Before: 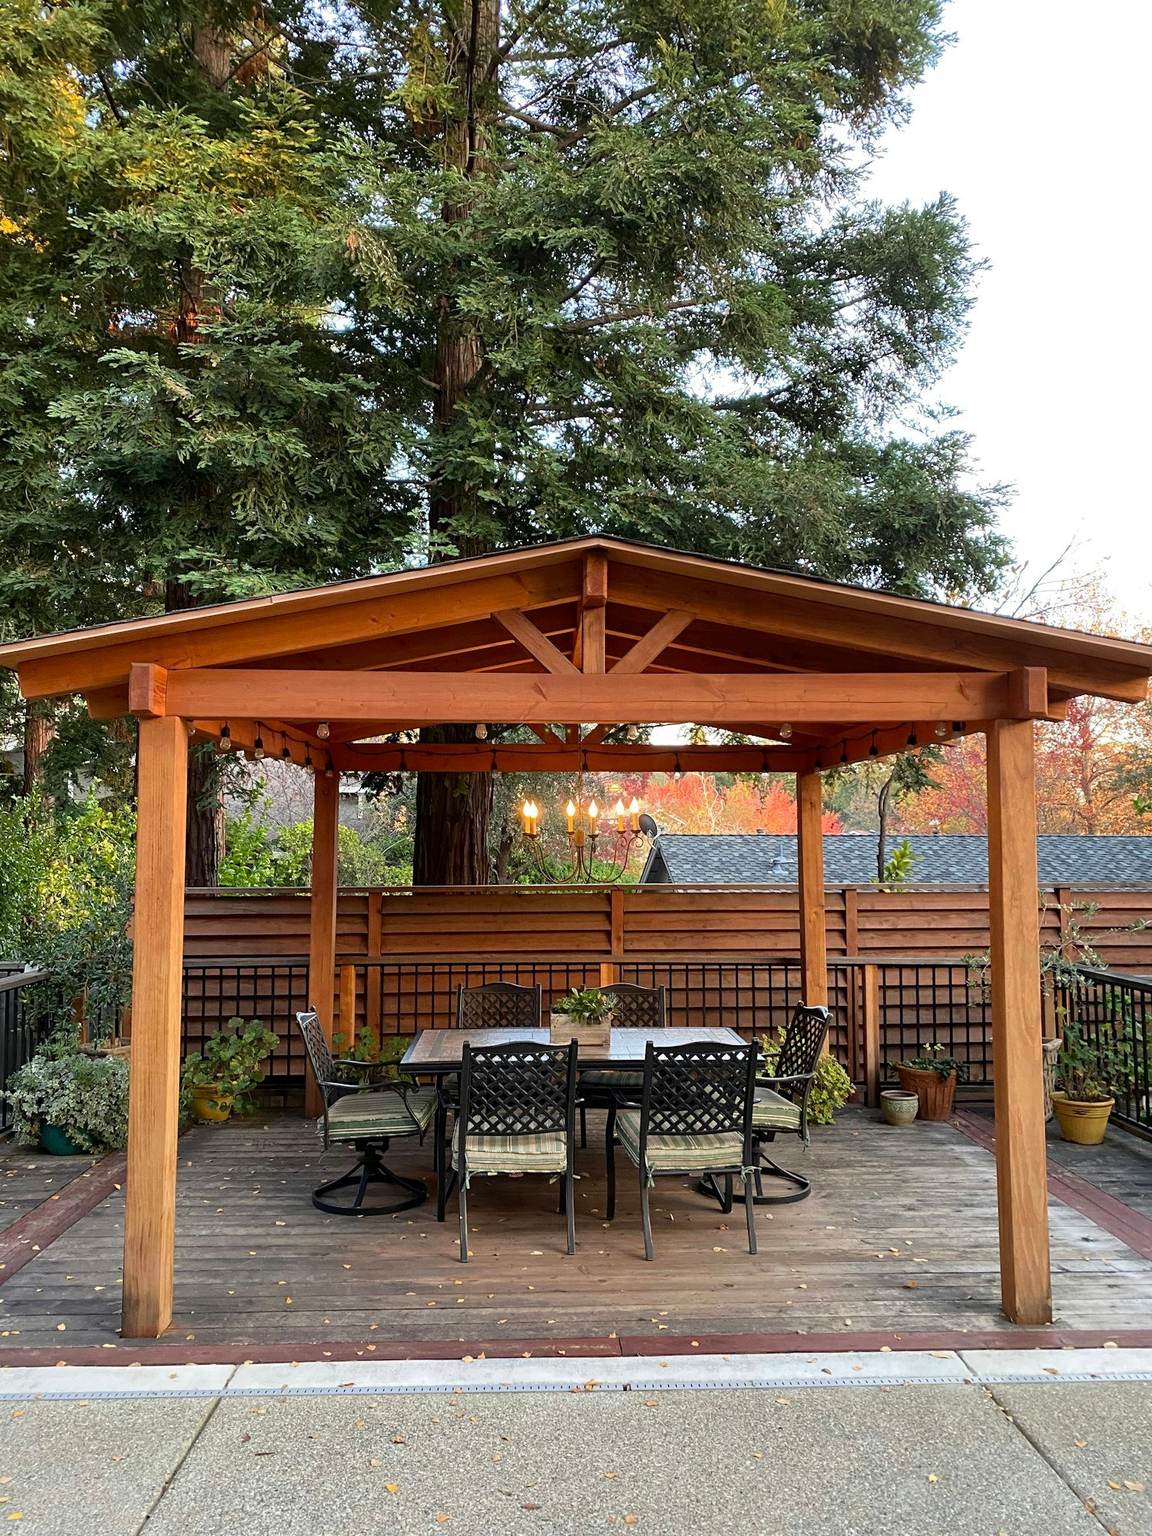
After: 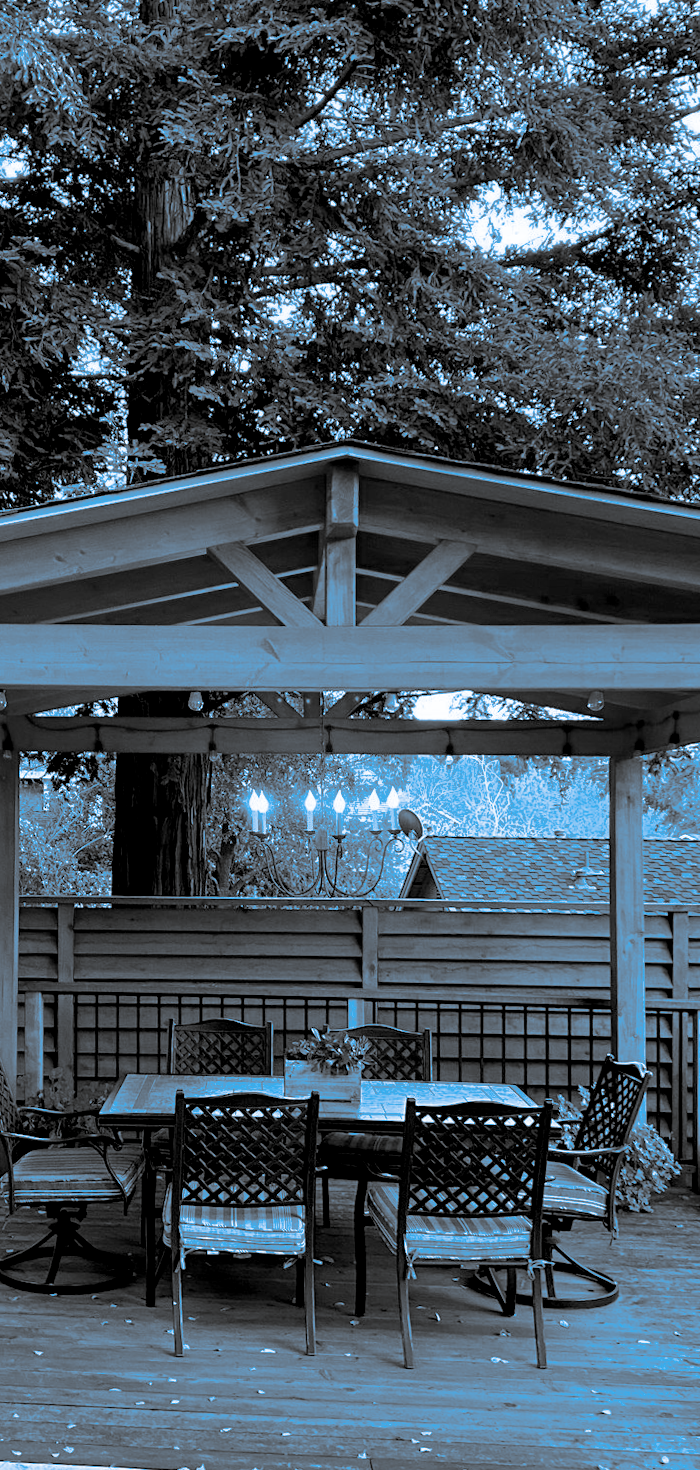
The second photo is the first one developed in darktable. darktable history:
exposure: black level correction 0.011, compensate highlight preservation false
split-toning: shadows › hue 220°, shadows › saturation 0.64, highlights › hue 220°, highlights › saturation 0.64, balance 0, compress 5.22%
crop and rotate: angle 0.02°, left 24.353%, top 13.219%, right 26.156%, bottom 8.224%
rotate and perspective: rotation 0.062°, lens shift (vertical) 0.115, lens shift (horizontal) -0.133, crop left 0.047, crop right 0.94, crop top 0.061, crop bottom 0.94
monochrome: on, module defaults
color calibration: output gray [0.714, 0.278, 0, 0], illuminant same as pipeline (D50), adaptation none (bypass)
